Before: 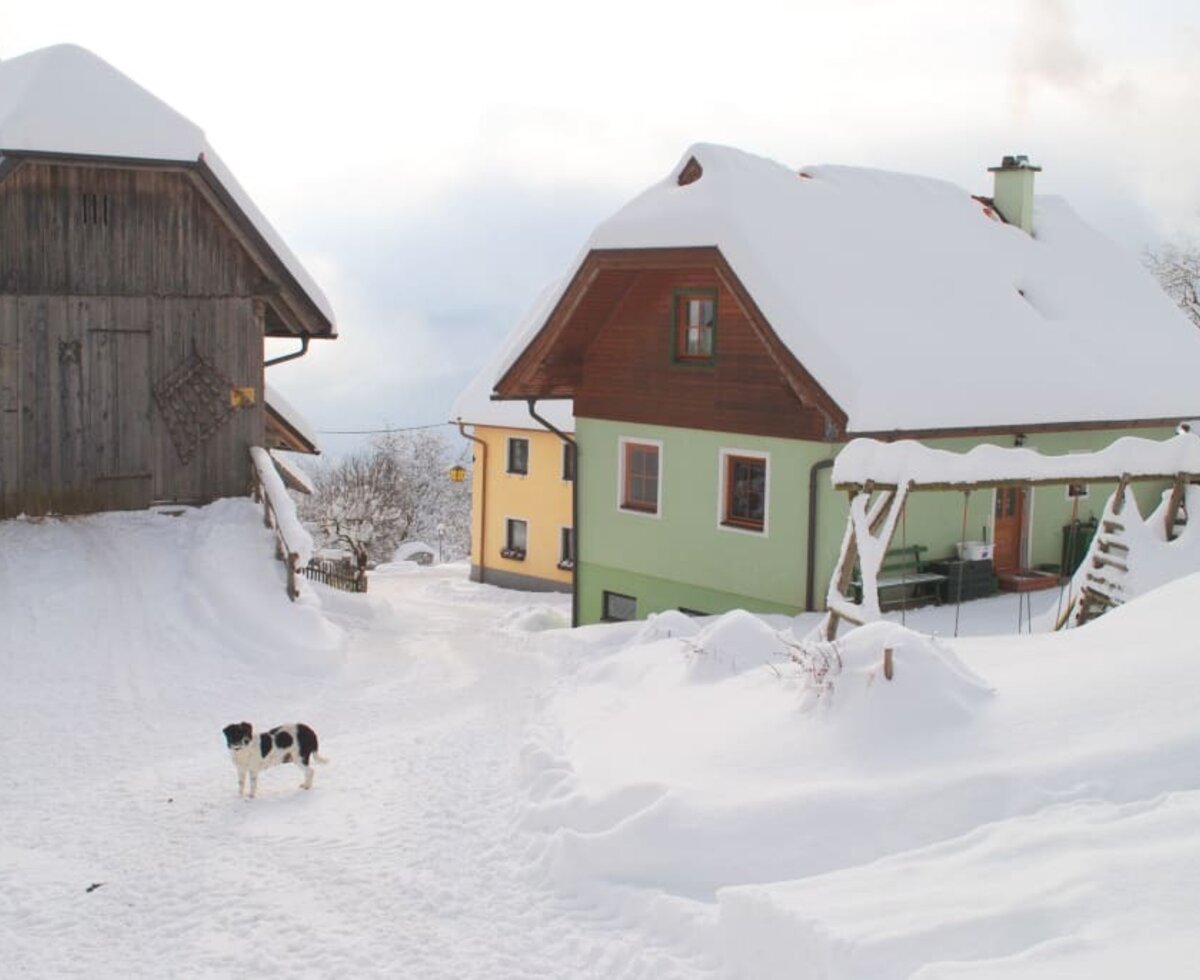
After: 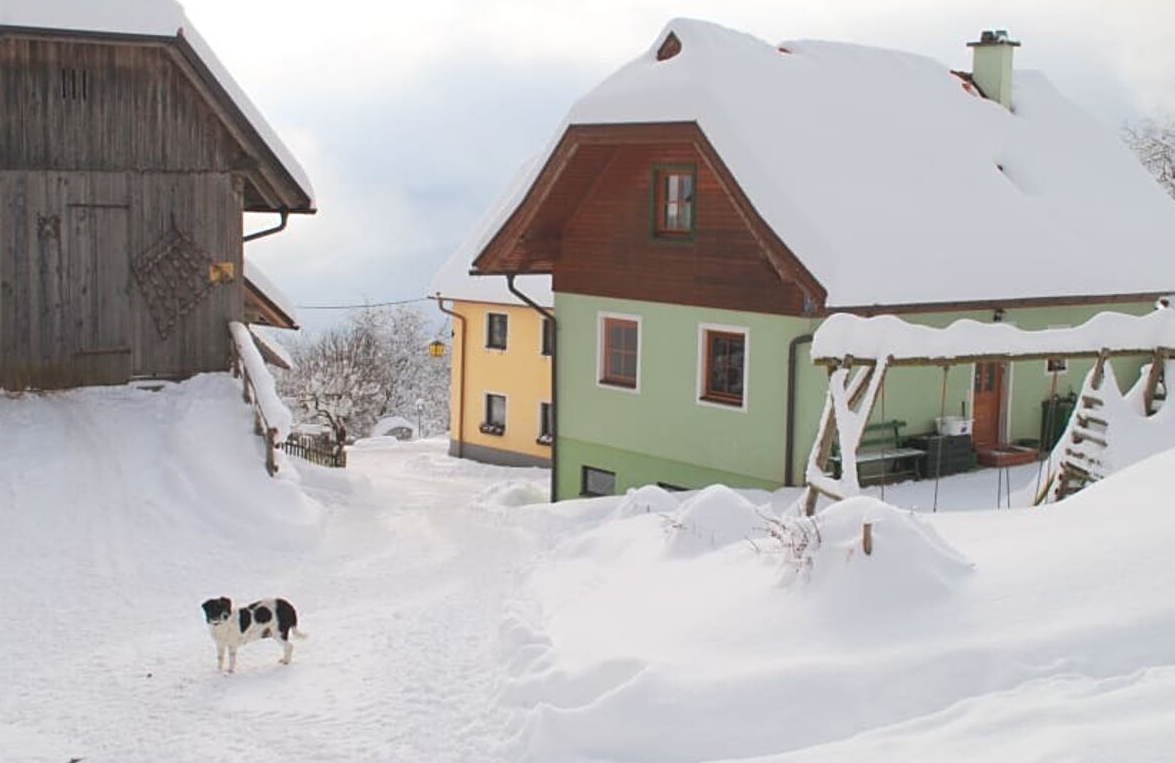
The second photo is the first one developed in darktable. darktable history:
crop and rotate: left 1.814%, top 12.818%, right 0.25%, bottom 9.225%
sharpen: radius 2.529, amount 0.323
